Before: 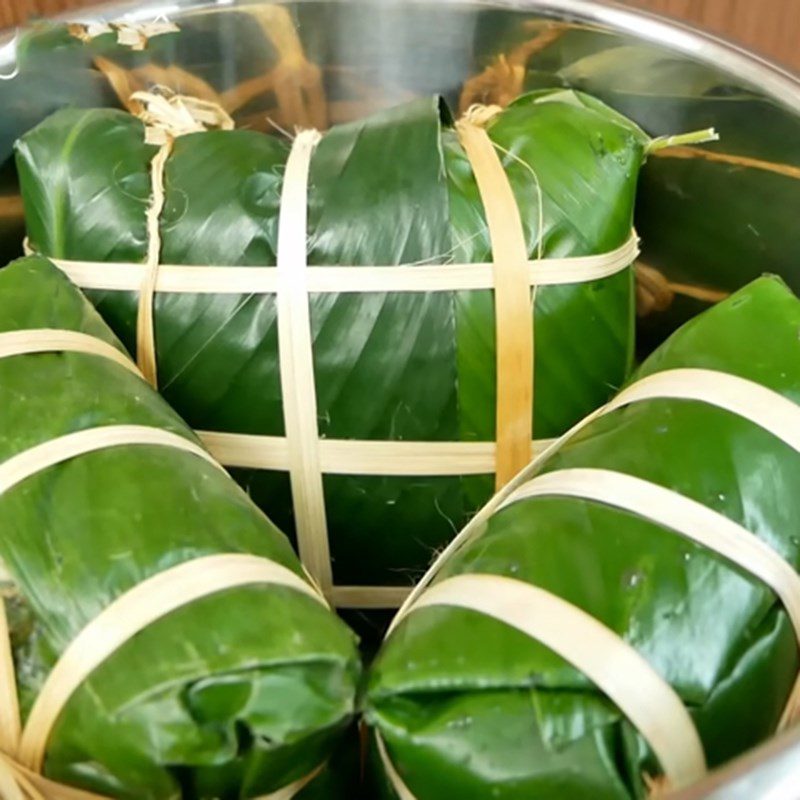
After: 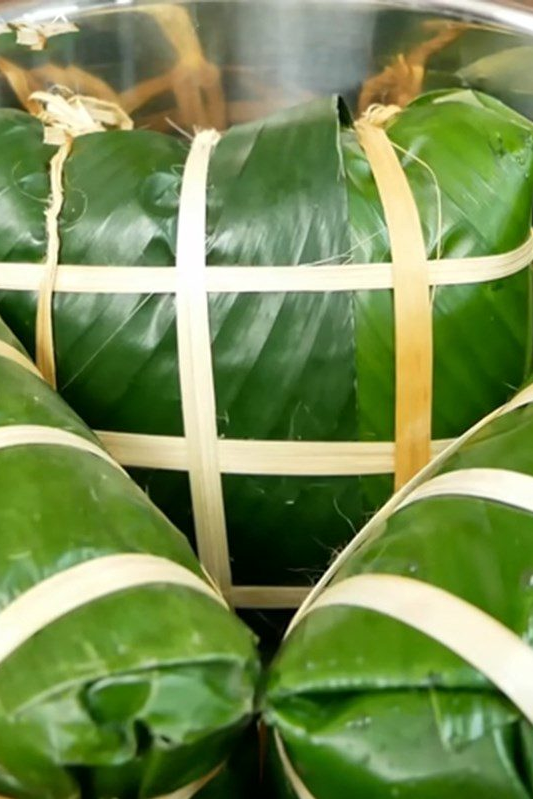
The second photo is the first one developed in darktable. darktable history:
crop and rotate: left 12.648%, right 20.685%
local contrast: mode bilateral grid, contrast 10, coarseness 25, detail 115%, midtone range 0.2
